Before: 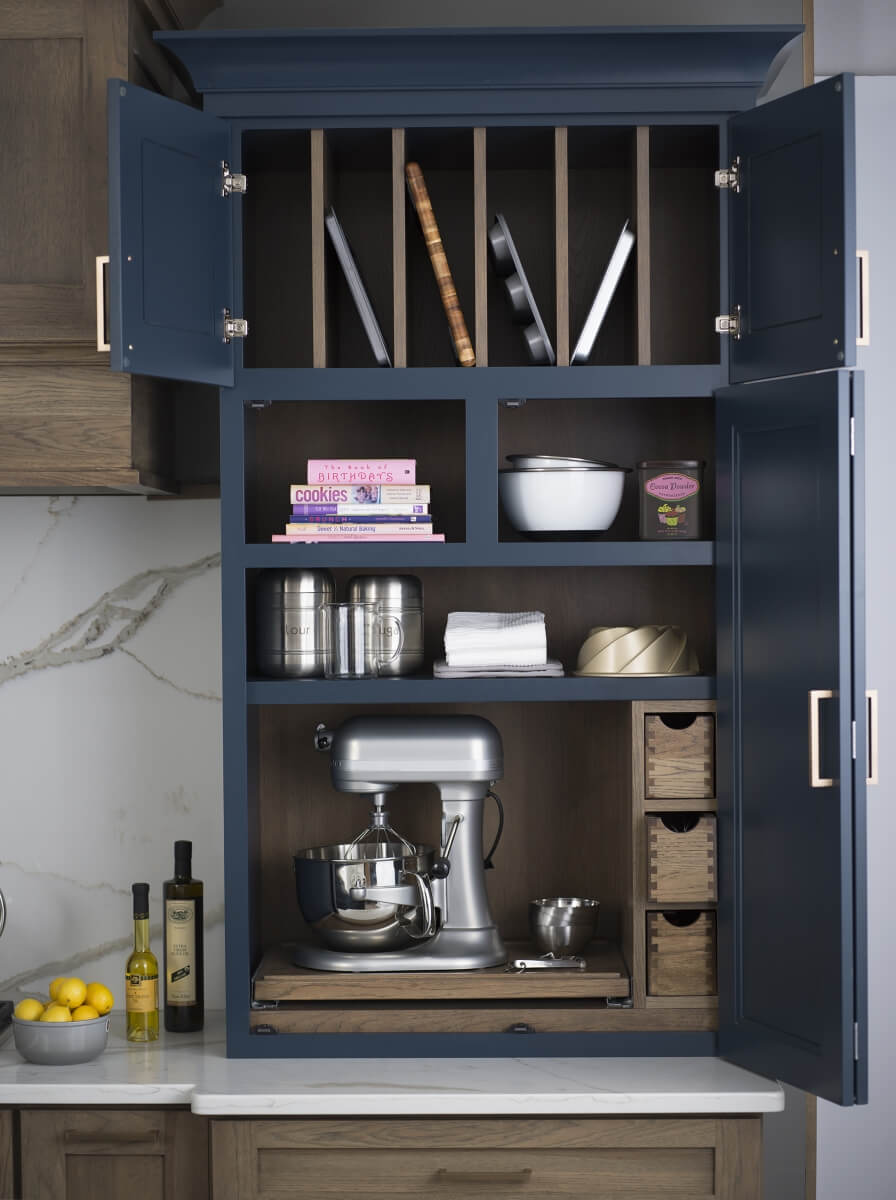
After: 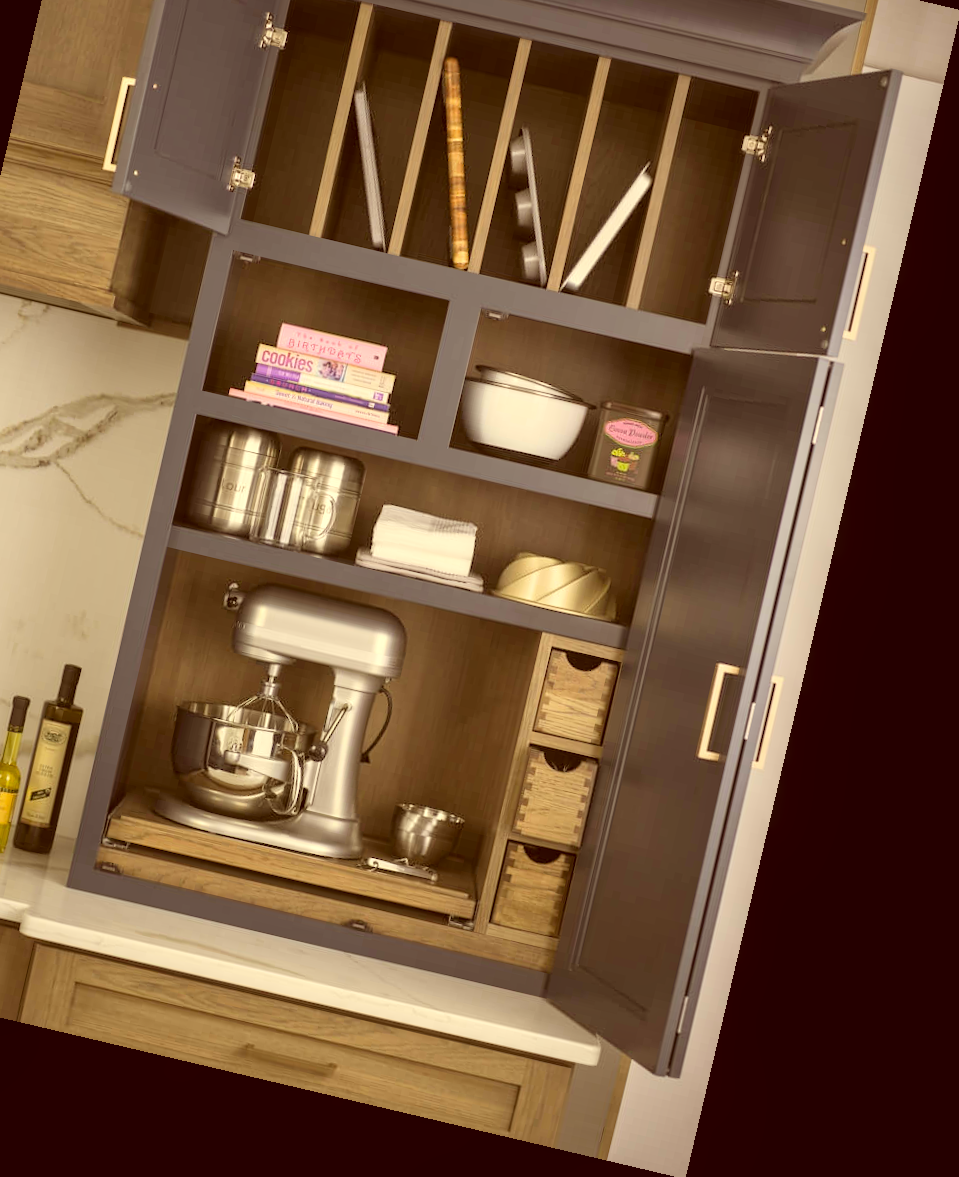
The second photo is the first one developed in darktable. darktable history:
rotate and perspective: rotation 13.27°, automatic cropping off
local contrast: on, module defaults
contrast brightness saturation: contrast 0.1, brightness 0.3, saturation 0.14
crop: left 16.315%, top 14.246%
color correction: highlights a* 1.12, highlights b* 24.26, shadows a* 15.58, shadows b* 24.26
